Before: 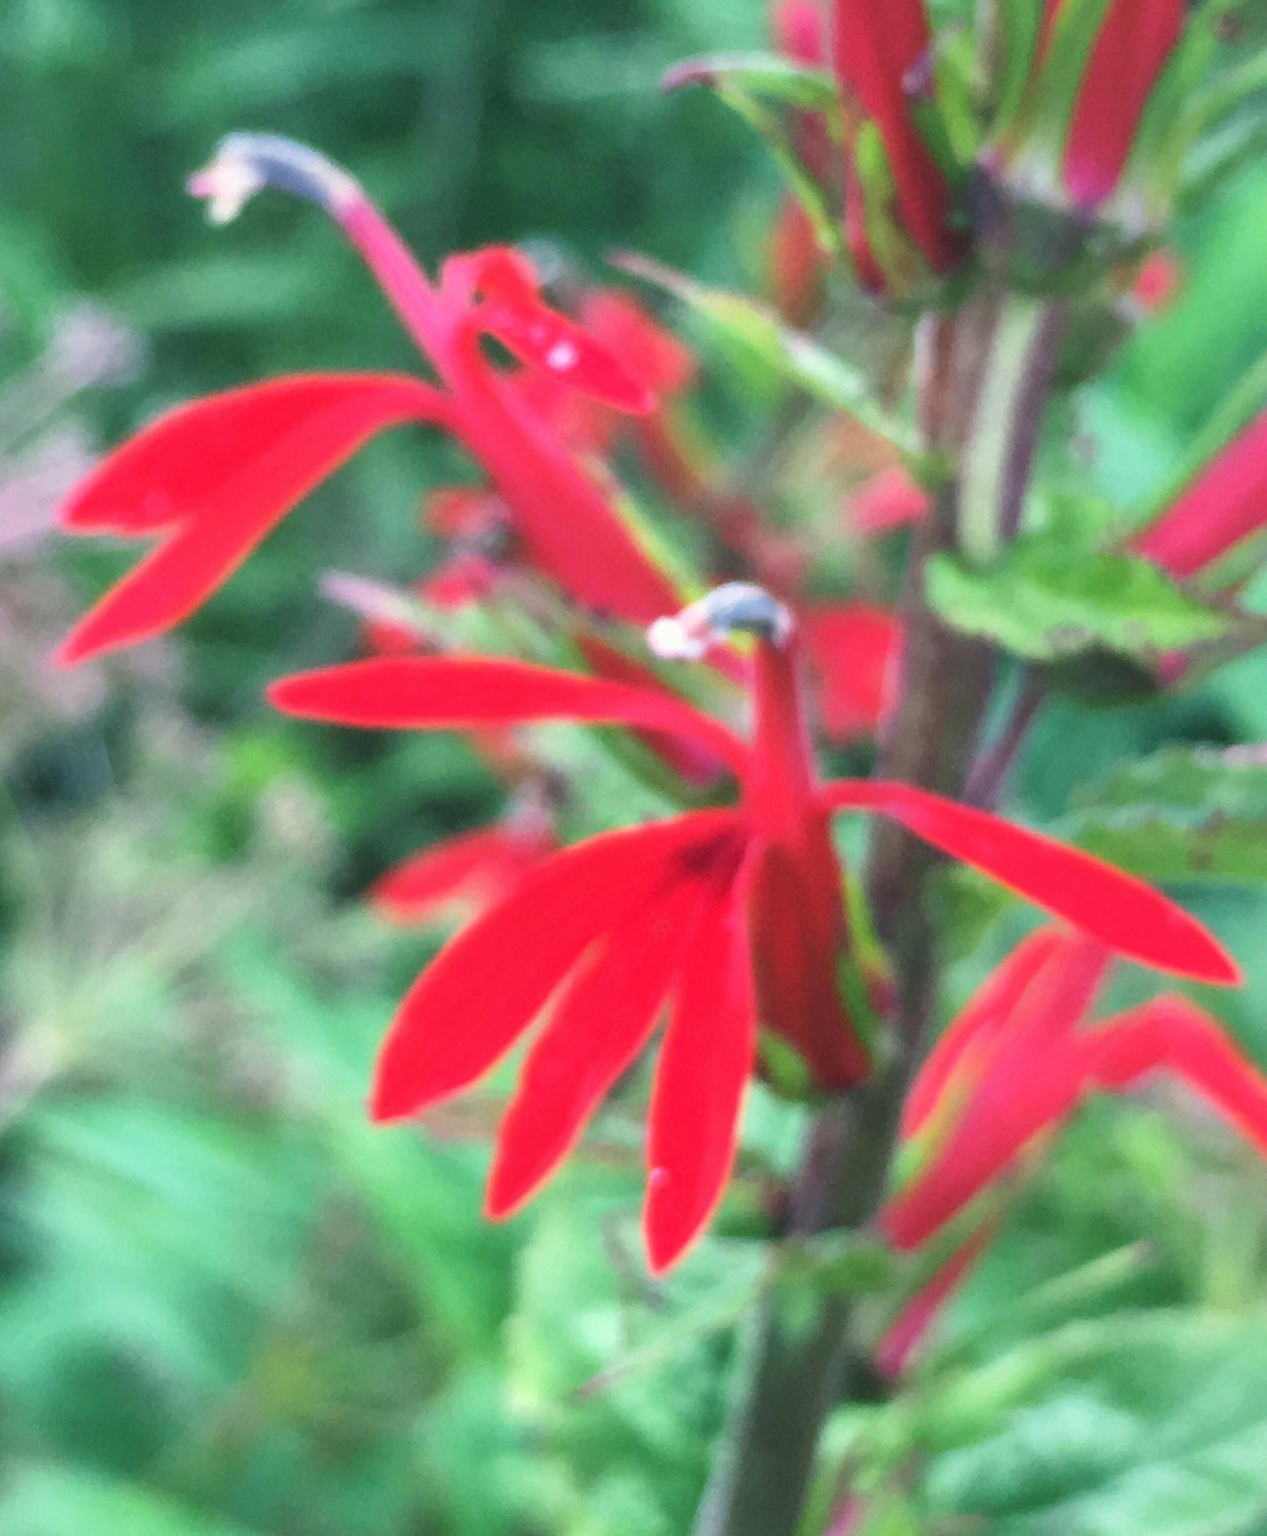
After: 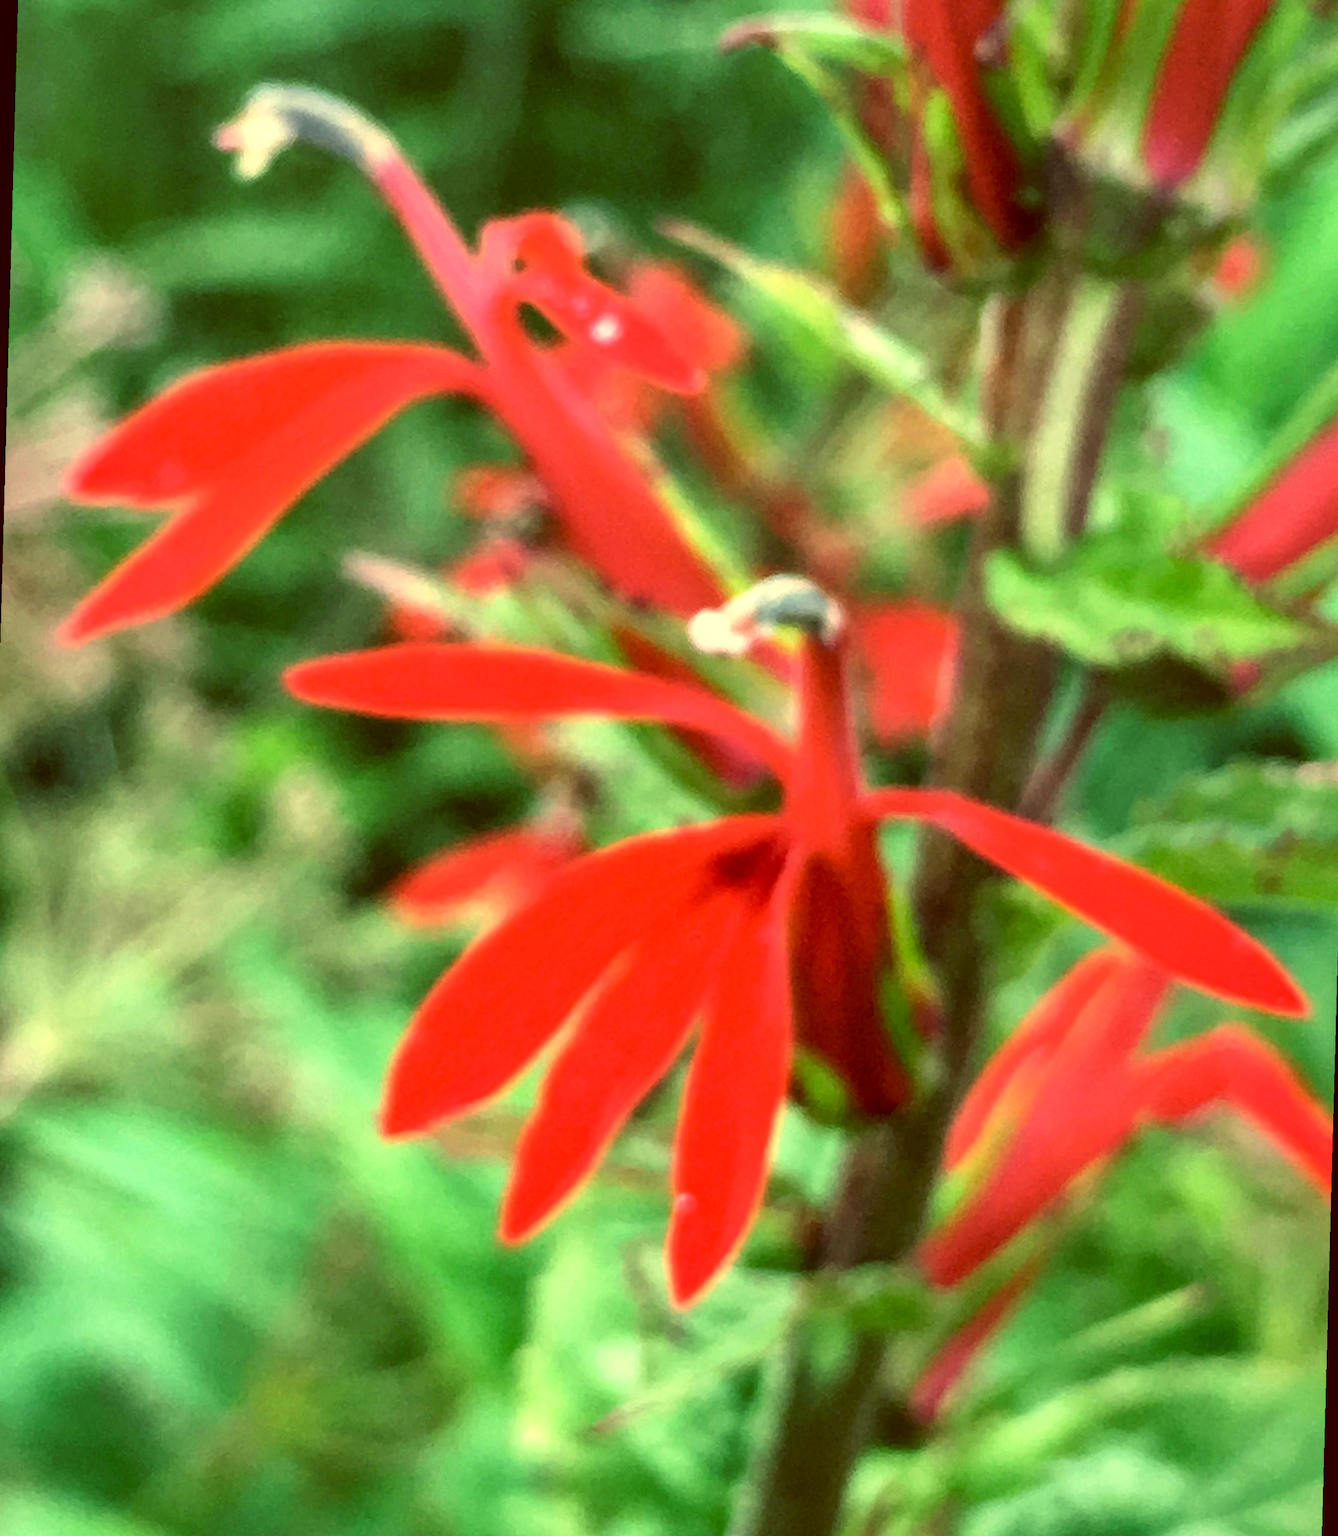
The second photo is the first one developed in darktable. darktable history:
color balance: lift [1, 1.015, 0.987, 0.985], gamma [1, 0.959, 1.042, 0.958], gain [0.927, 0.938, 1.072, 0.928], contrast 1.5%
rotate and perspective: rotation 1.57°, crop left 0.018, crop right 0.982, crop top 0.039, crop bottom 0.961
local contrast: detail 150%
white balance: red 1.138, green 0.996, blue 0.812
